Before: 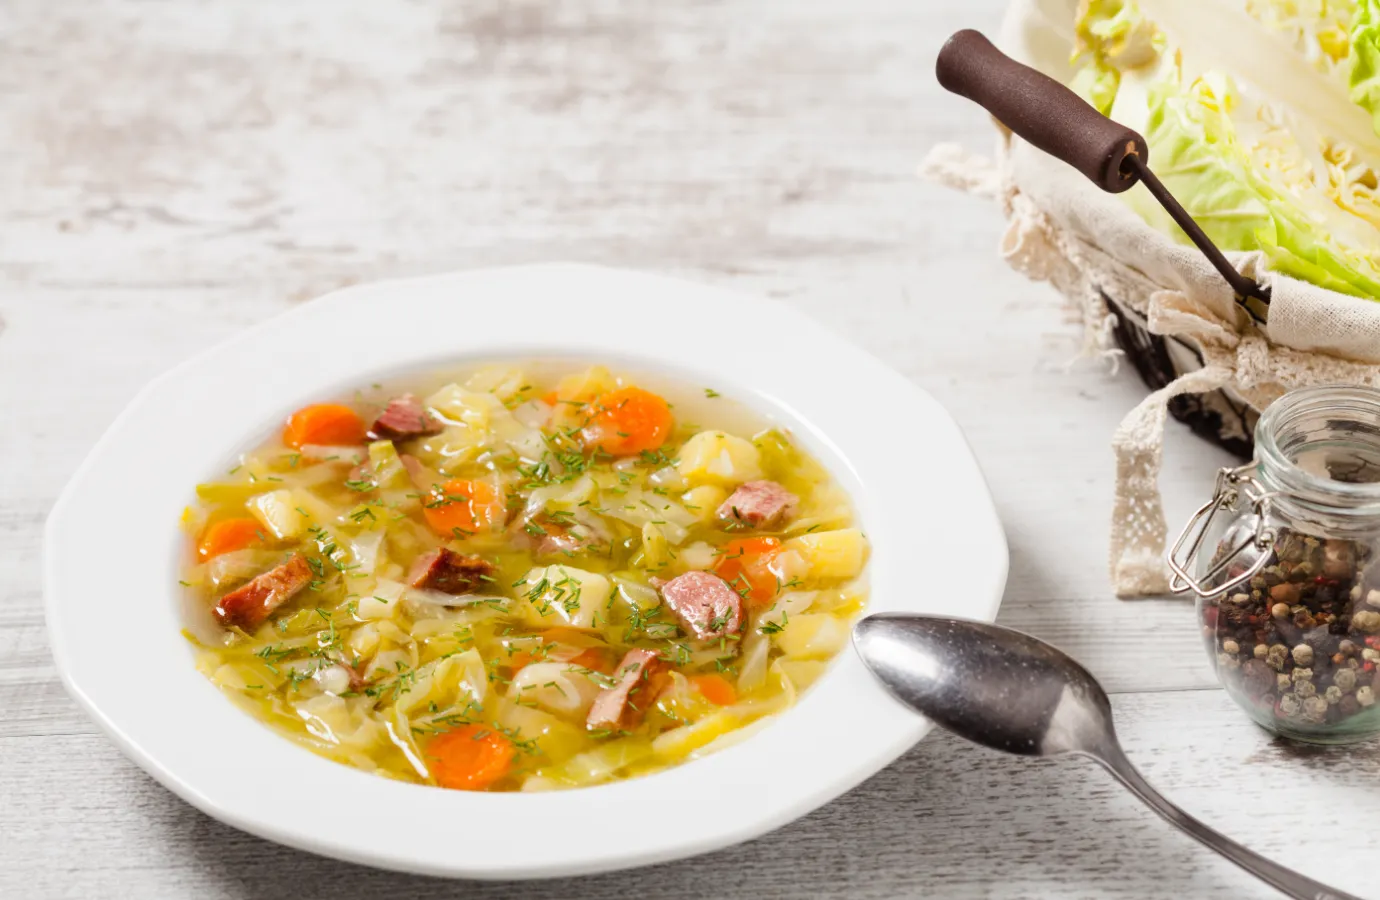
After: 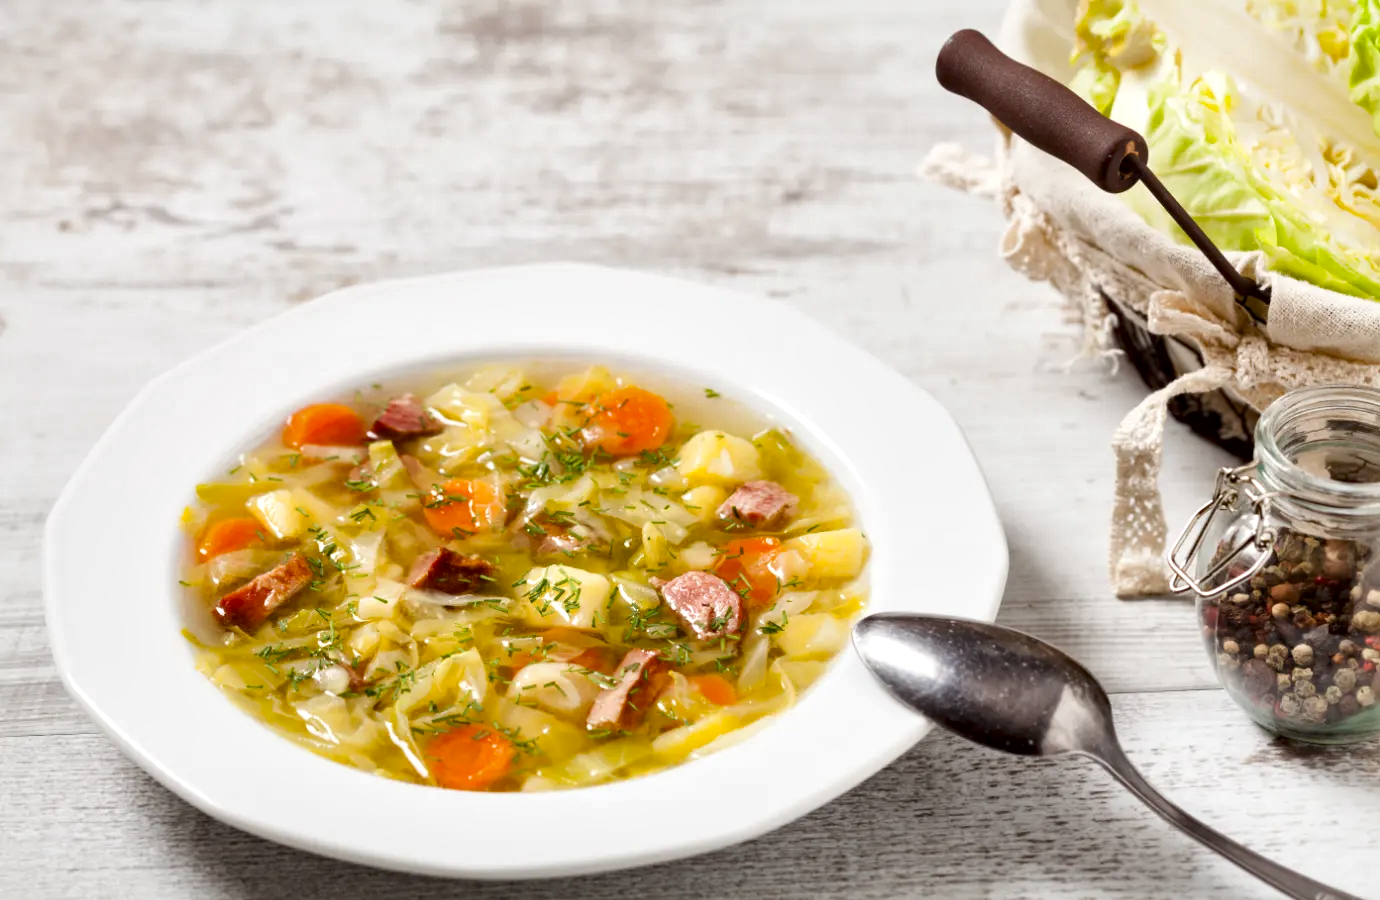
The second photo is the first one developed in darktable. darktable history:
local contrast: mode bilateral grid, contrast 24, coarseness 60, detail 150%, midtone range 0.2
haze removal: compatibility mode true, adaptive false
shadows and highlights: radius 331.04, shadows 54.89, highlights -99.27, compress 94.56%, soften with gaussian
